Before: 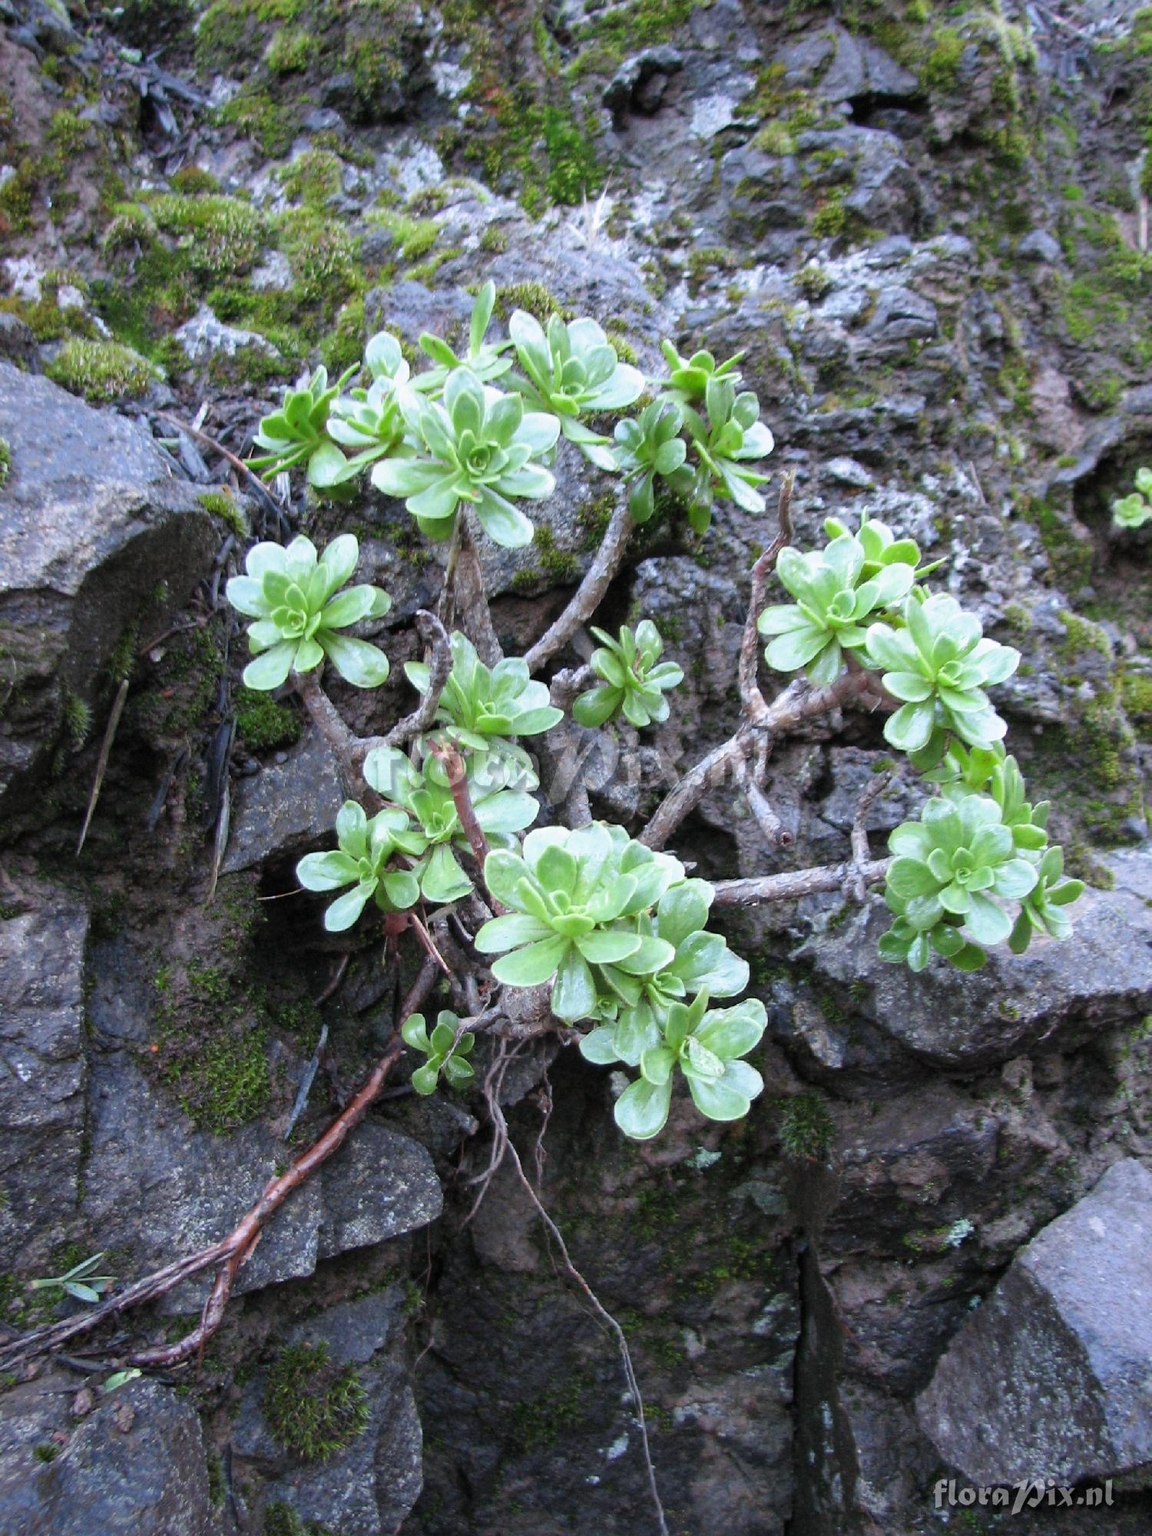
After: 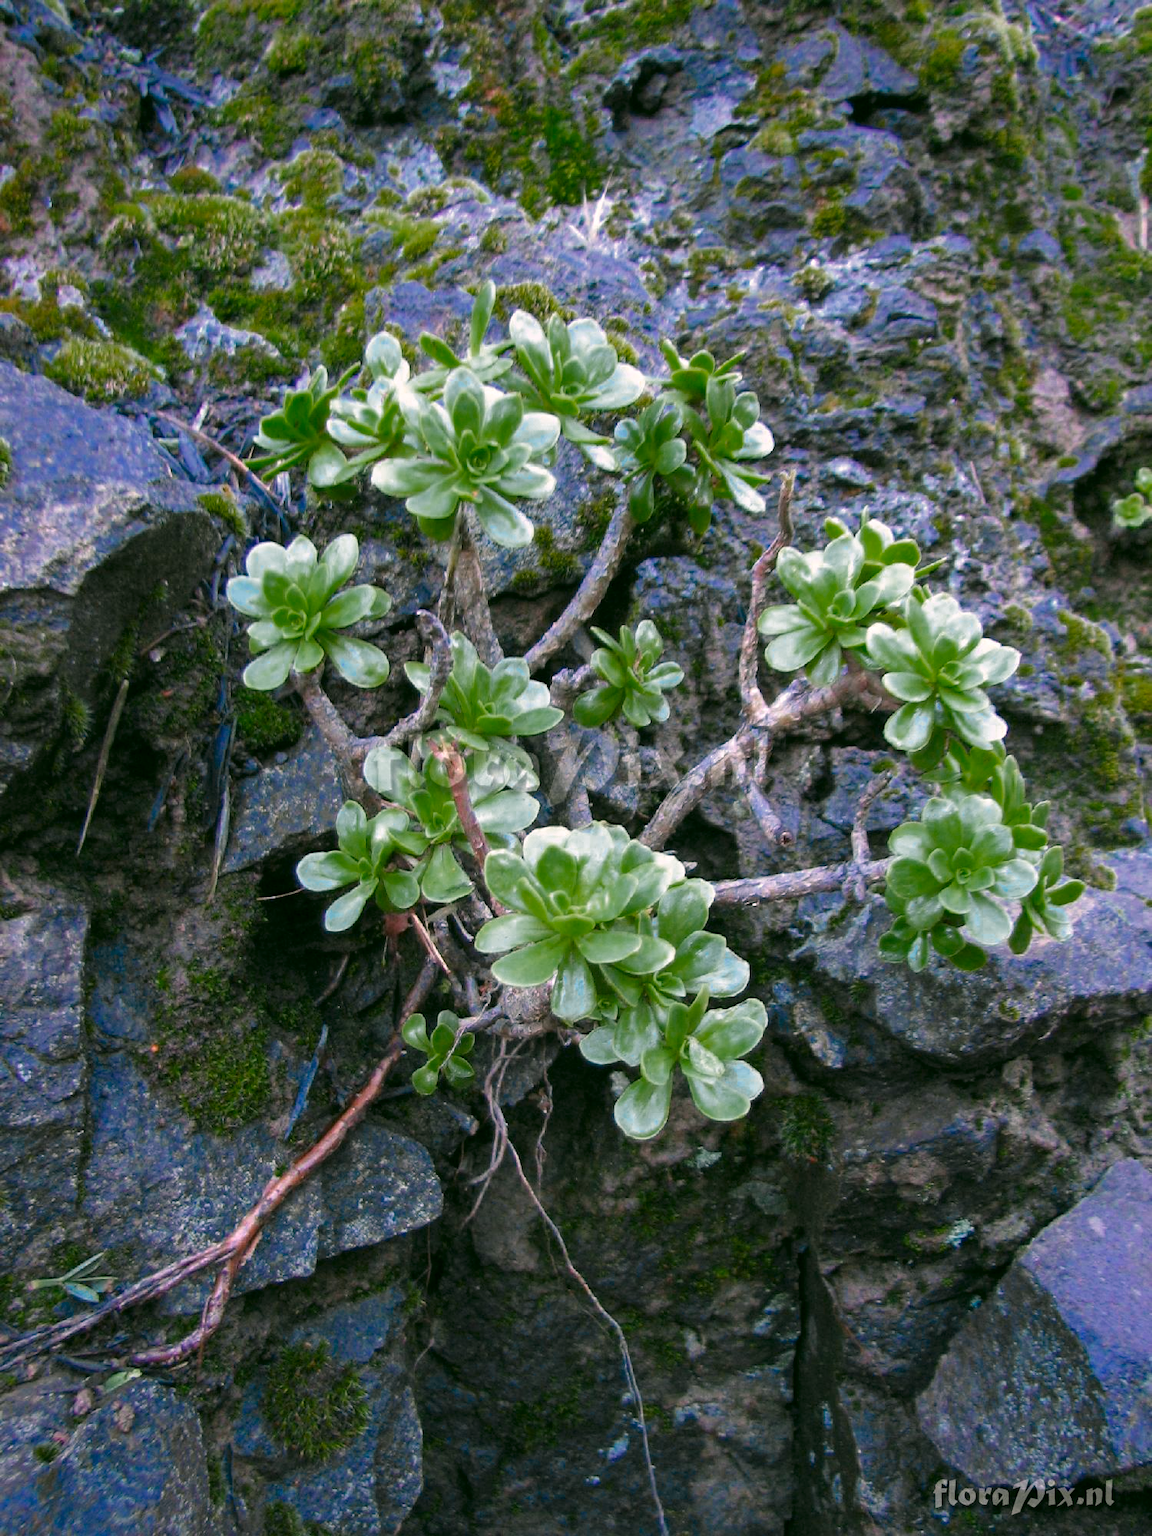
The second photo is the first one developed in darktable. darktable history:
color zones: curves: ch0 [(0, 0.553) (0.123, 0.58) (0.23, 0.419) (0.468, 0.155) (0.605, 0.132) (0.723, 0.063) (0.833, 0.172) (0.921, 0.468)]; ch1 [(0.025, 0.645) (0.229, 0.584) (0.326, 0.551) (0.537, 0.446) (0.599, 0.911) (0.708, 1) (0.805, 0.944)]; ch2 [(0.086, 0.468) (0.254, 0.464) (0.638, 0.564) (0.702, 0.592) (0.768, 0.564)]
color correction: highlights a* 4.39, highlights b* 4.92, shadows a* -8.12, shadows b* 4.75
